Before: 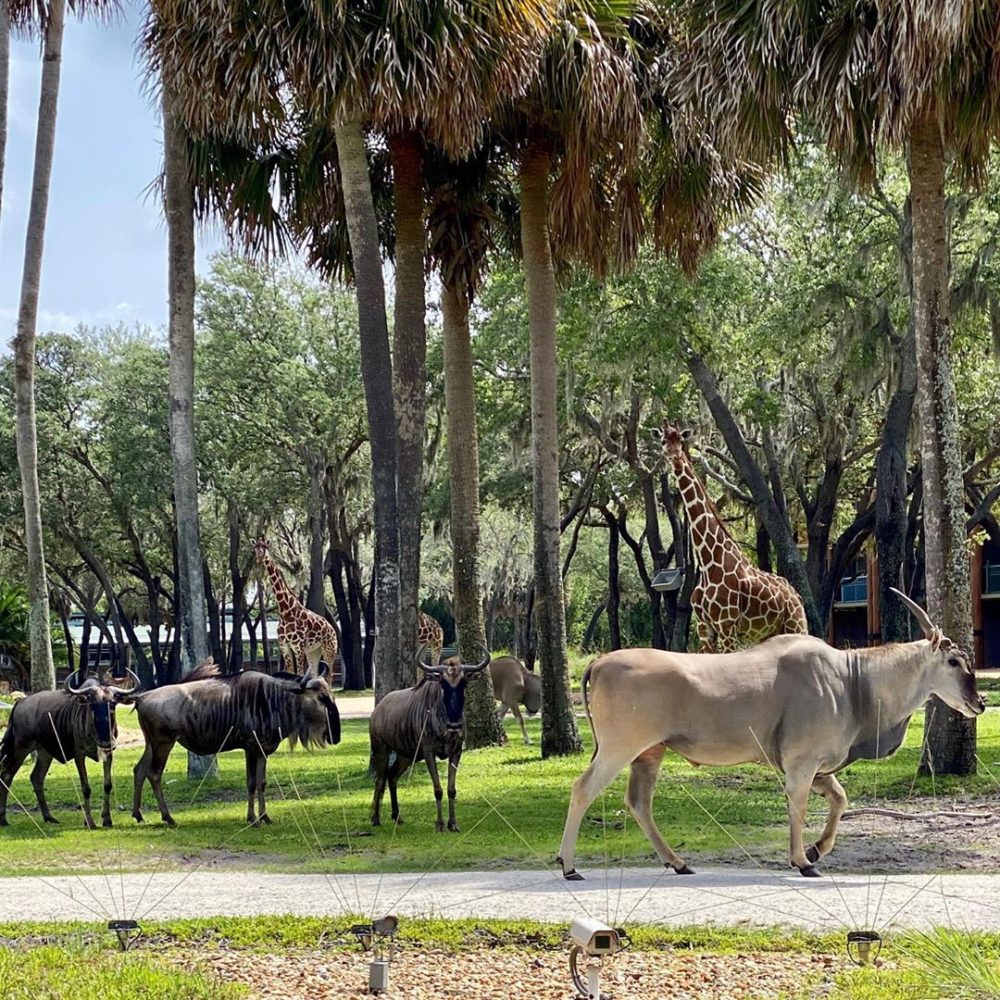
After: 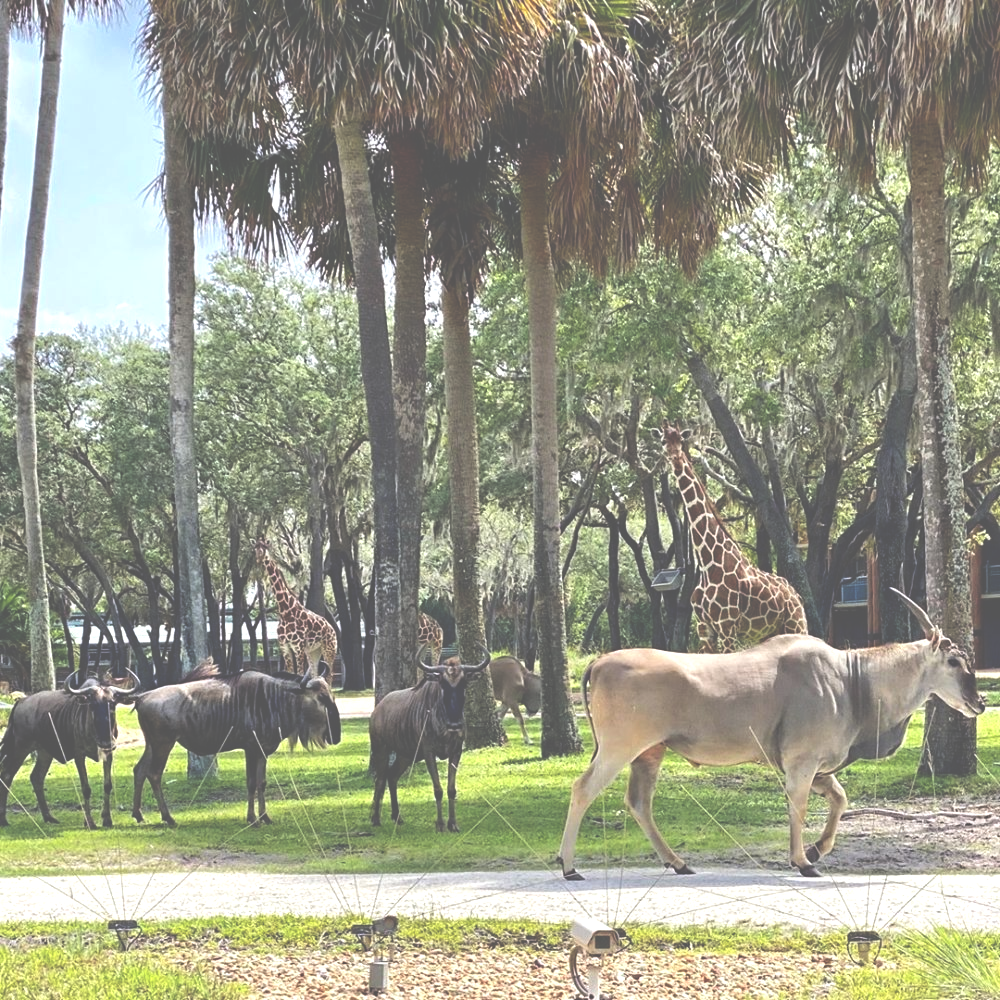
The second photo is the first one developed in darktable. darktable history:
exposure: black level correction -0.07, exposure 0.502 EV, compensate exposure bias true, compensate highlight preservation false
haze removal: adaptive false
